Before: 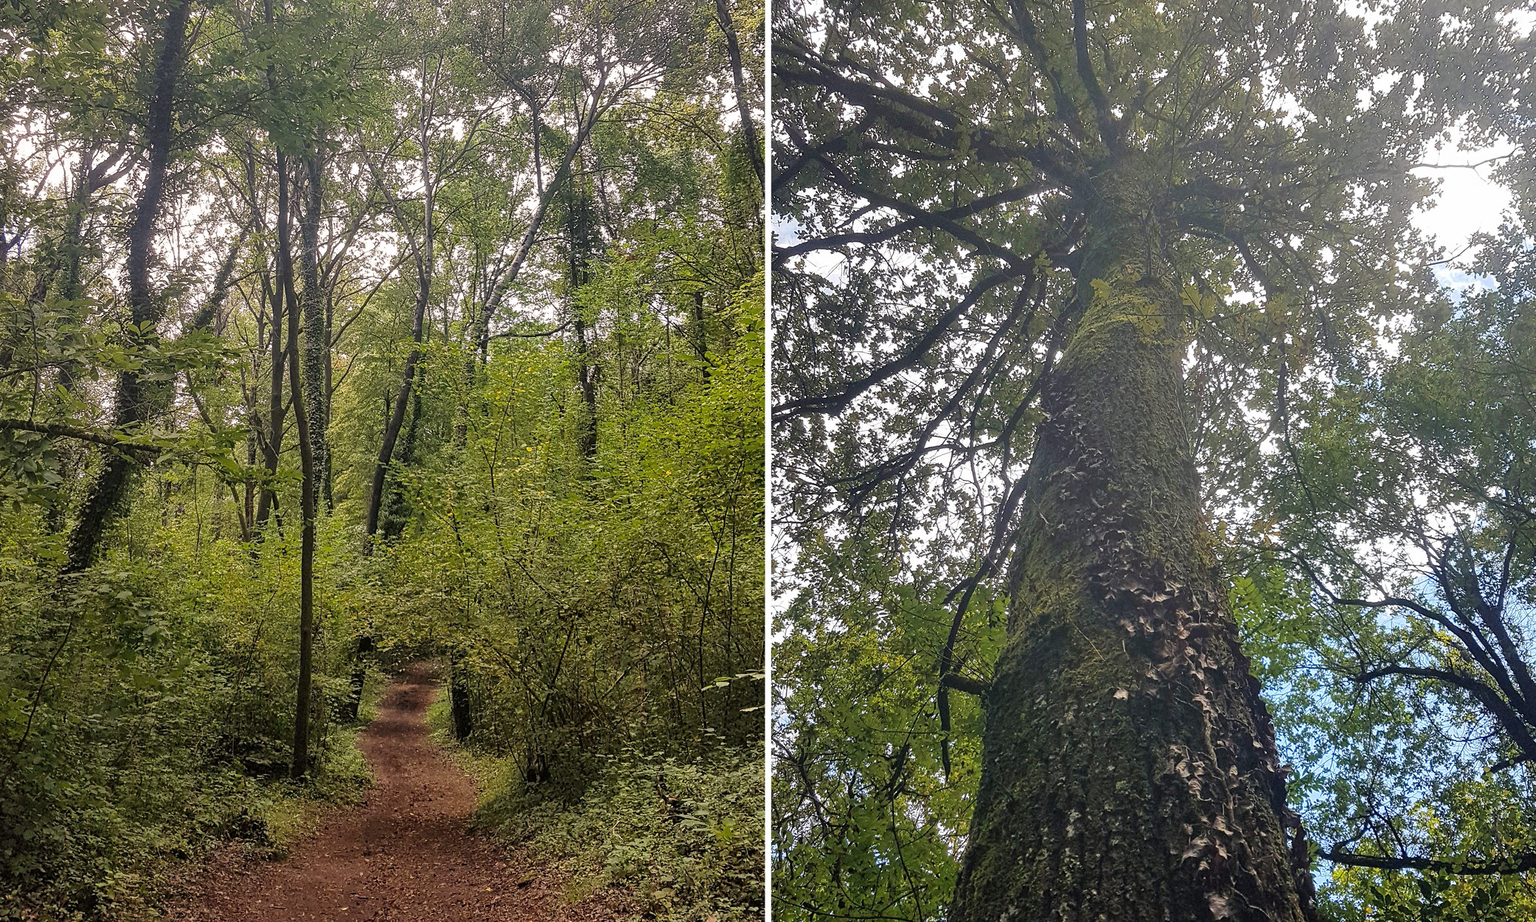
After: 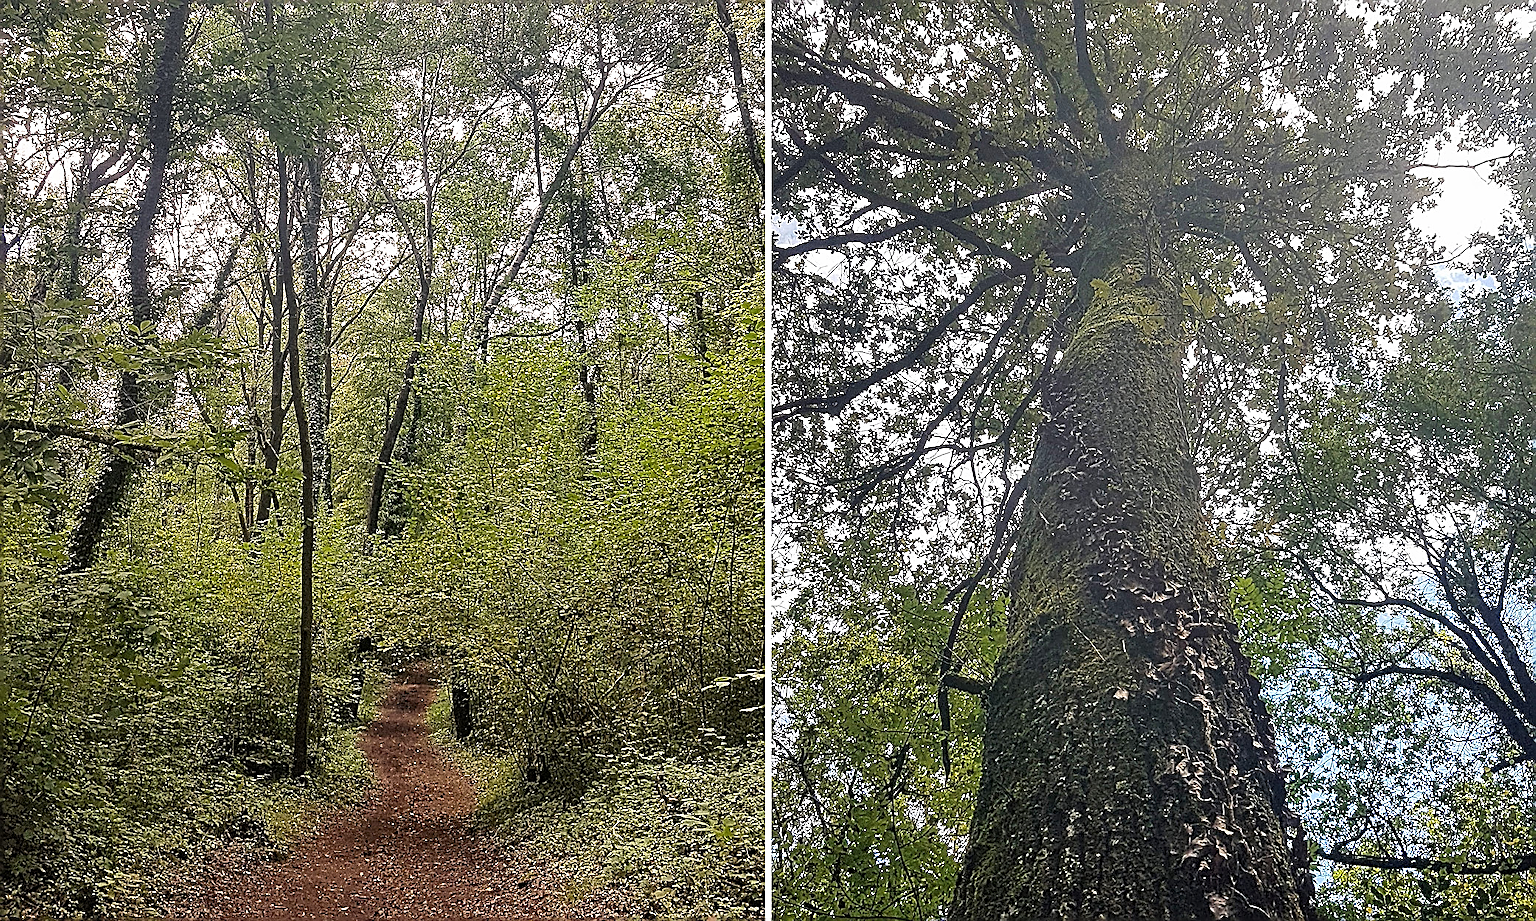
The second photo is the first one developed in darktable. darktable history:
sharpen: amount 1.848
